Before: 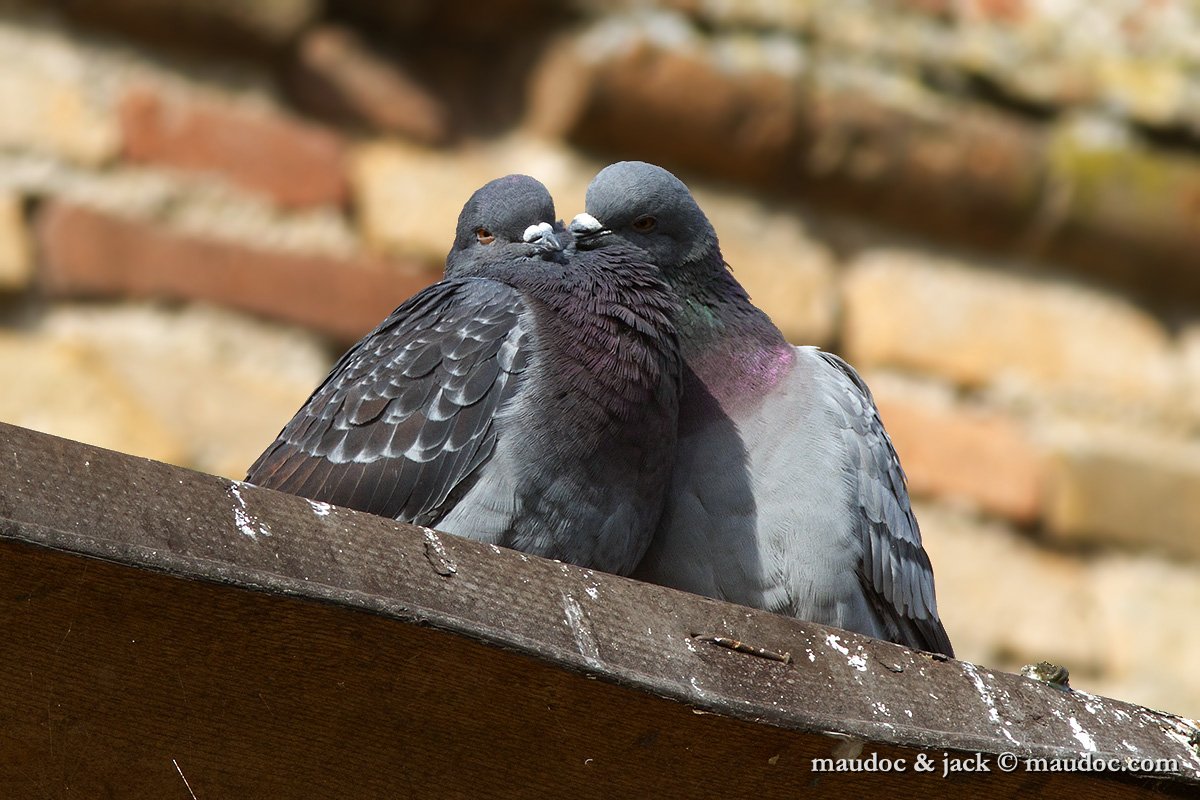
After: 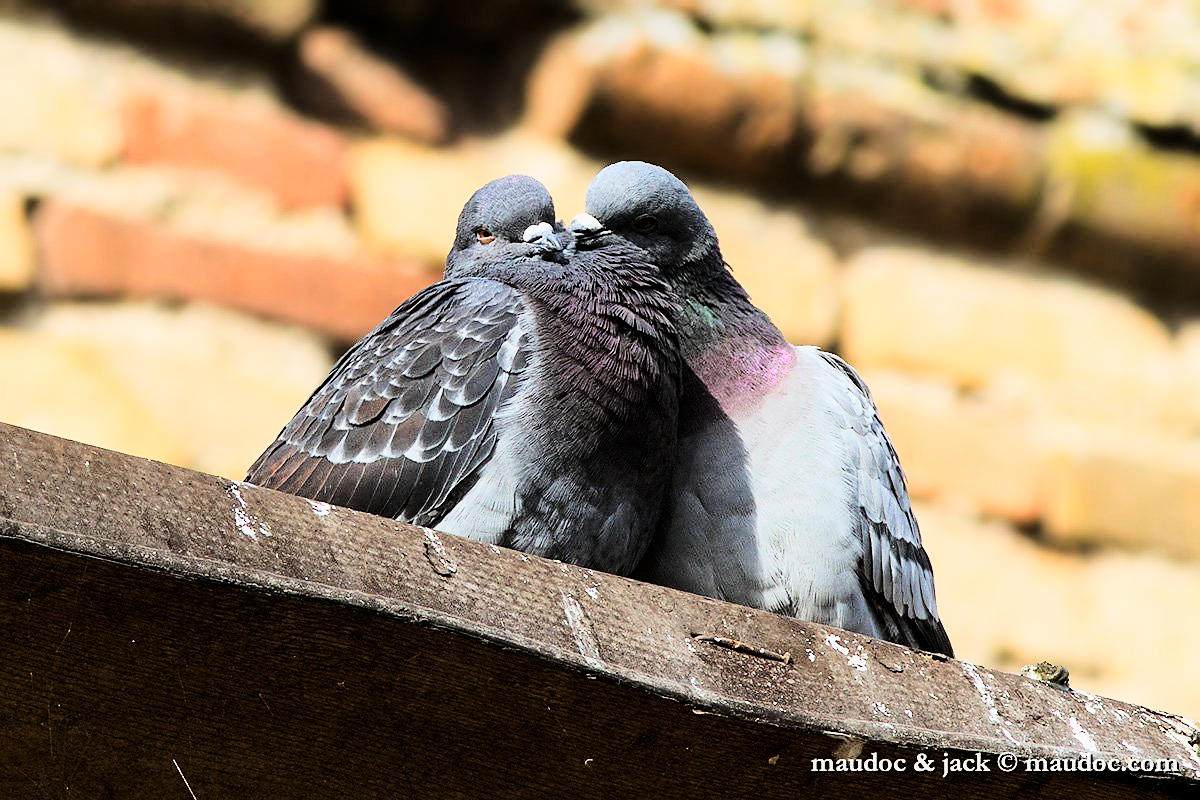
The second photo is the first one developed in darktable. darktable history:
sharpen: radius 1.458, amount 0.398, threshold 1.271
tone curve: curves: ch0 [(0, 0) (0.004, 0) (0.133, 0.071) (0.325, 0.456) (0.832, 0.957) (1, 1)], color space Lab, linked channels, preserve colors none
filmic rgb: black relative exposure -14.19 EV, white relative exposure 3.39 EV, hardness 7.89, preserve chrominance max RGB
